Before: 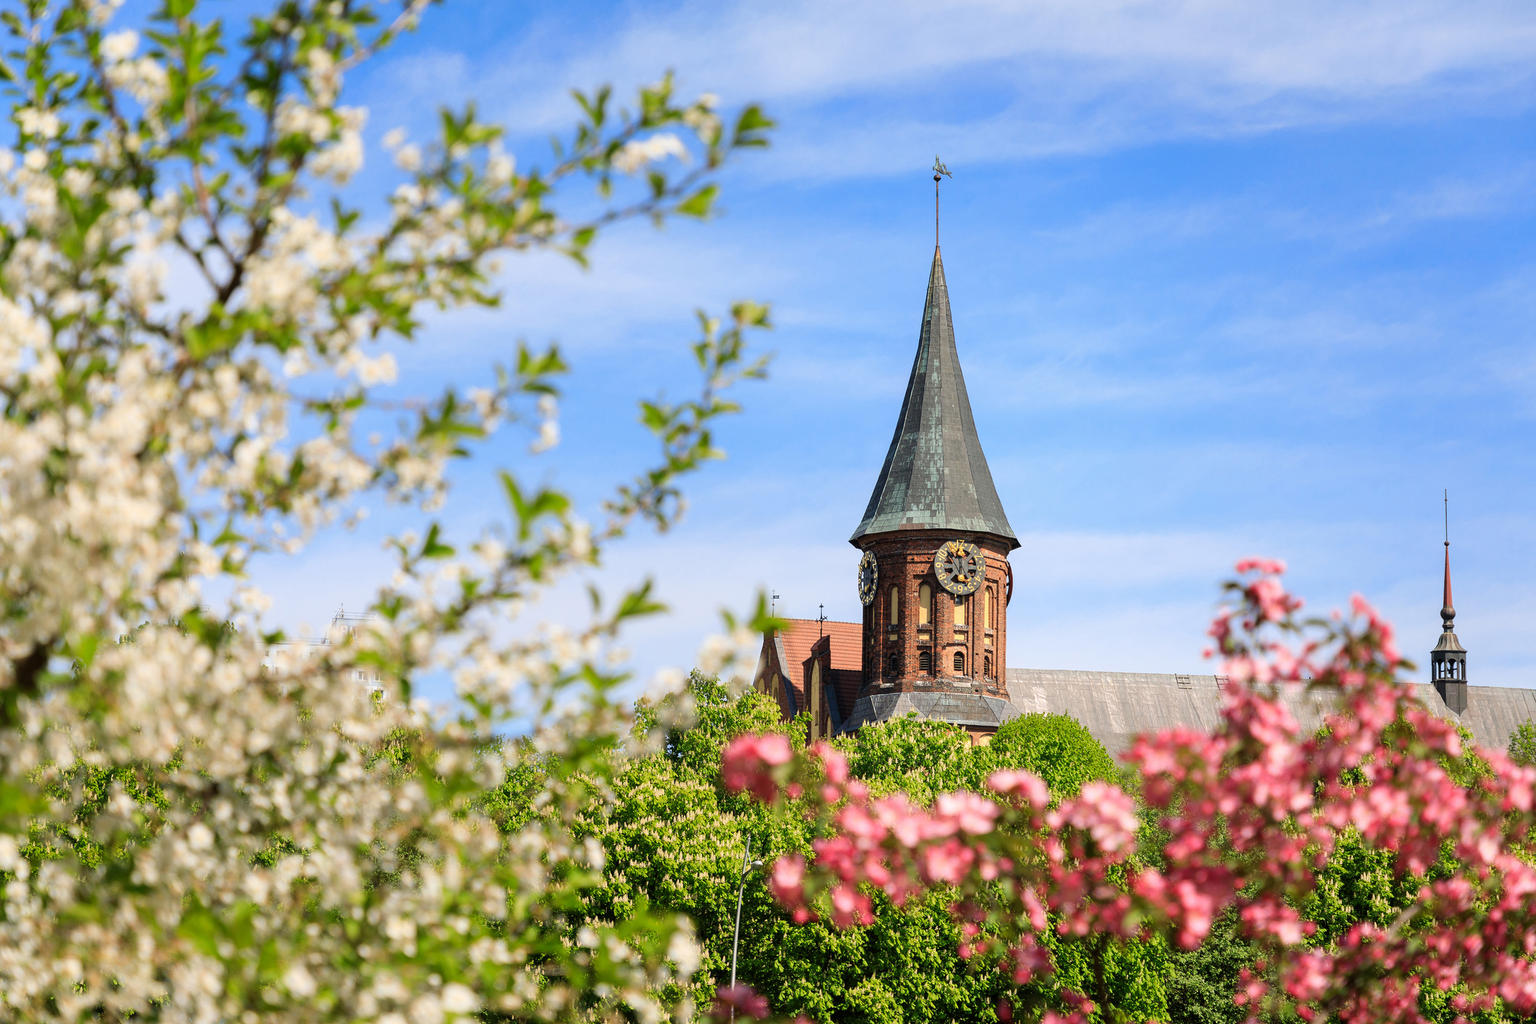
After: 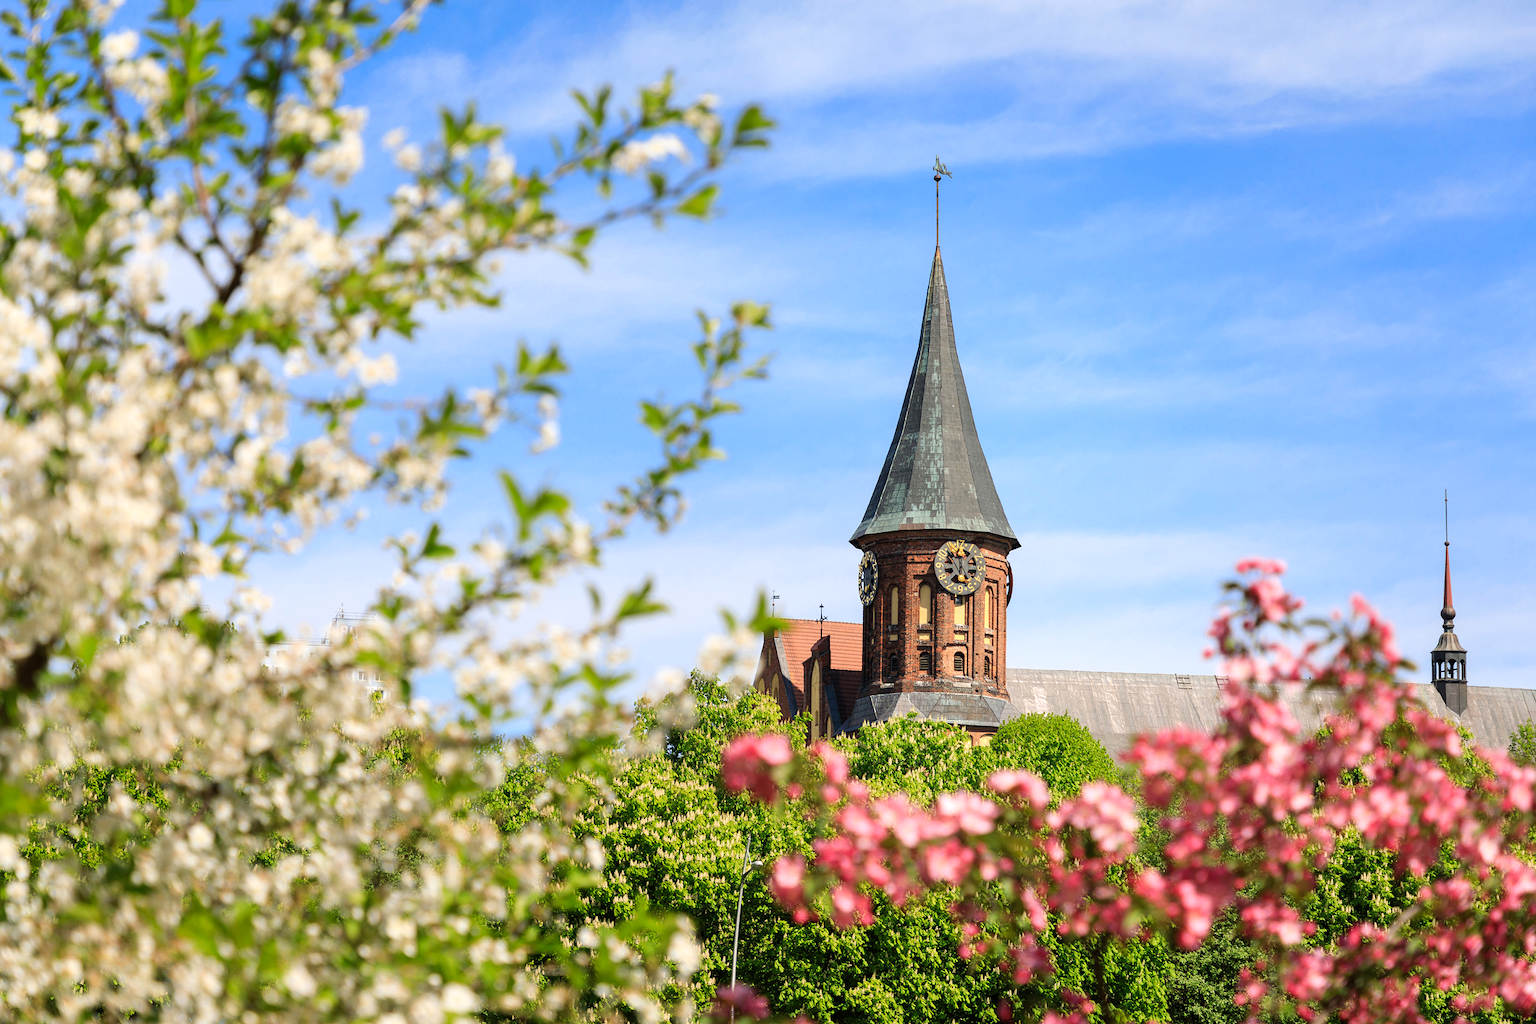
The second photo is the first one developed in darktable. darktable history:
levels: levels [0, 0.48, 0.961]
